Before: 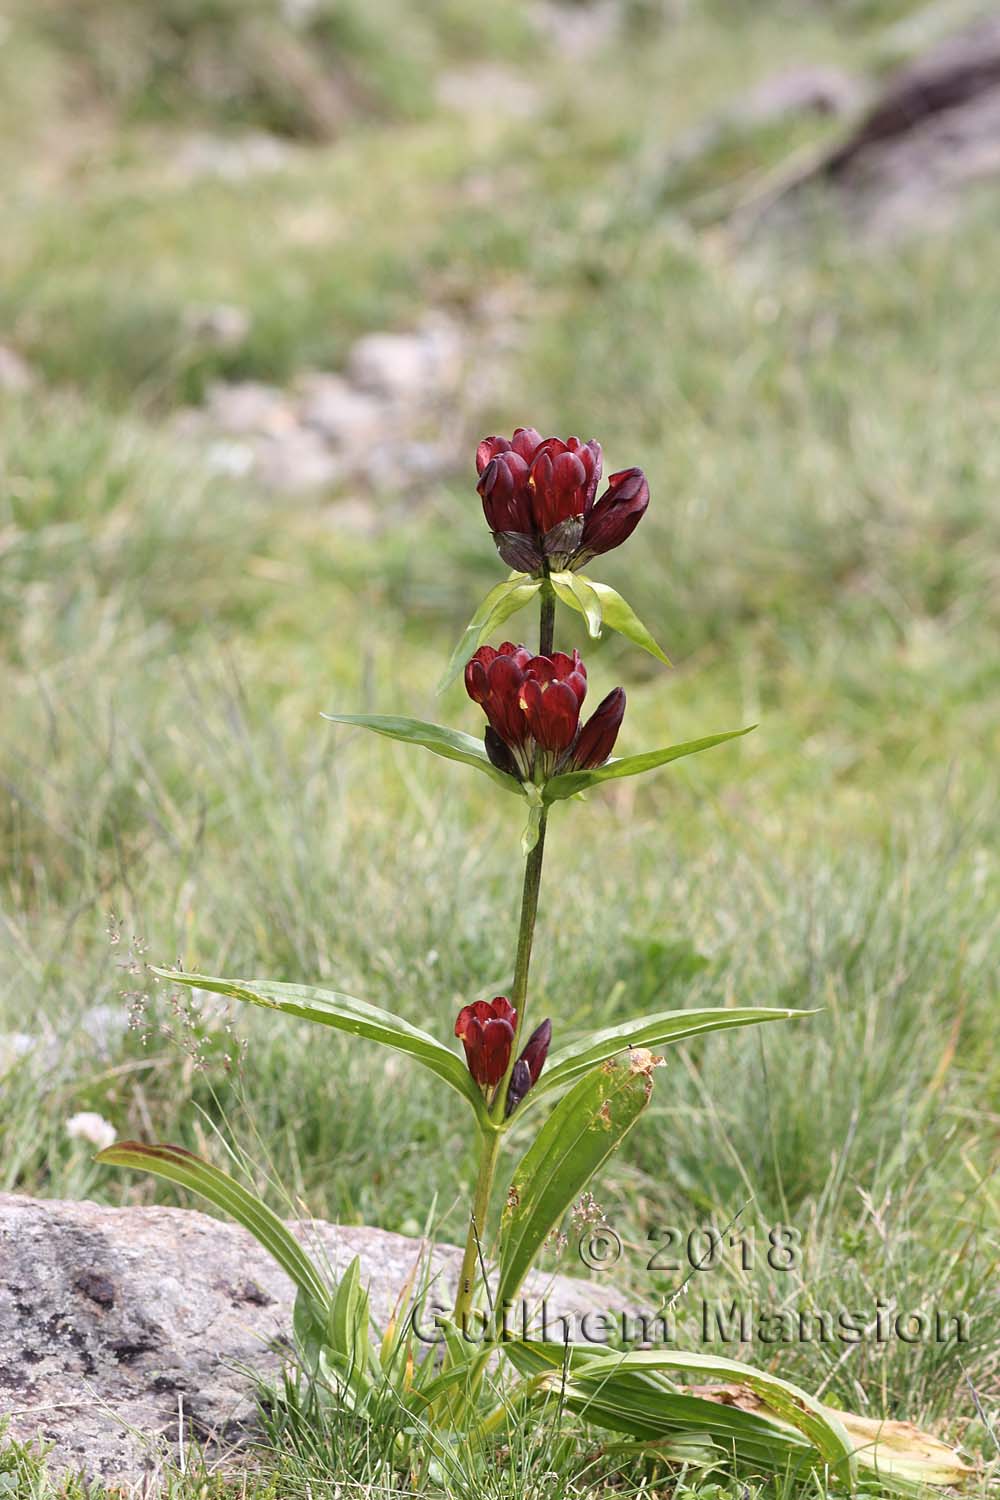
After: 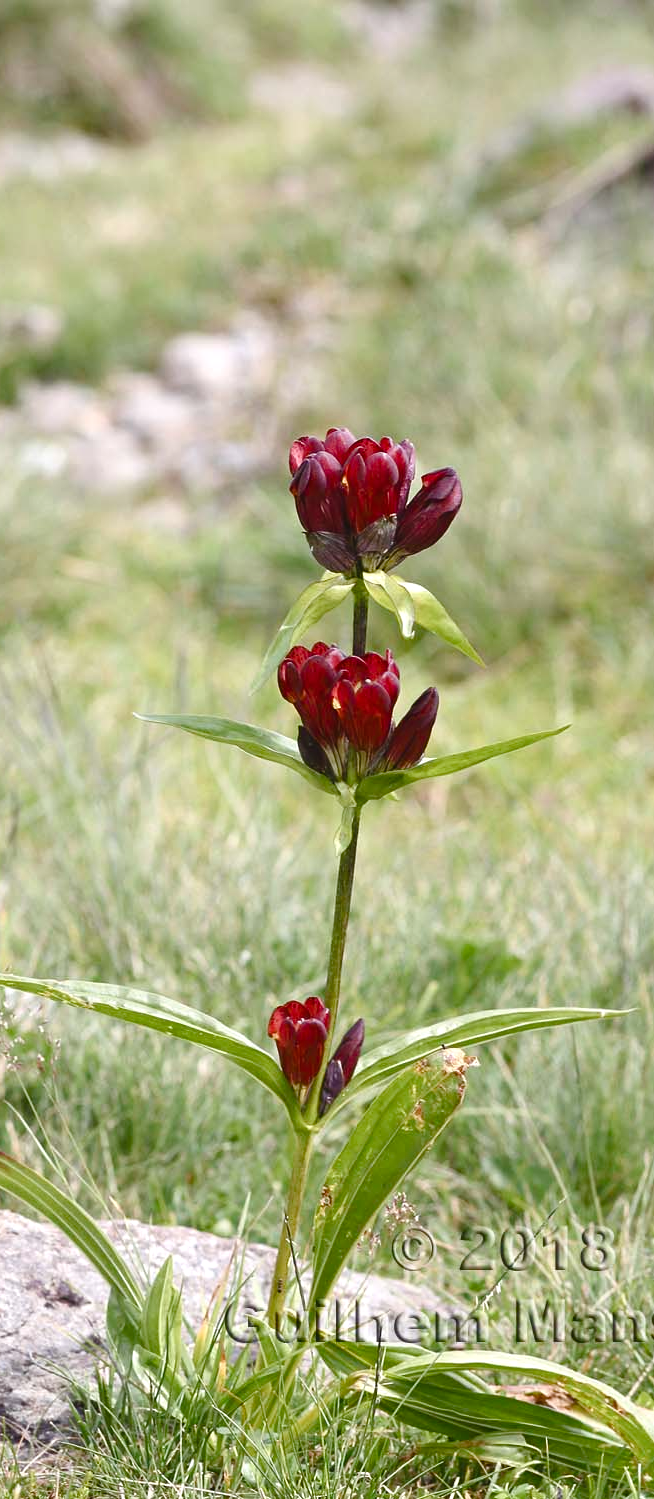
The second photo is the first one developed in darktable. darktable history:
crop and rotate: left 18.741%, right 15.77%
color balance rgb: highlights gain › luminance 17.345%, global offset › luminance 0.493%, global offset › hue 170.55°, linear chroma grading › global chroma 9.824%, perceptual saturation grading › global saturation 20%, perceptual saturation grading › highlights -49.698%, perceptual saturation grading › shadows 24.603%
